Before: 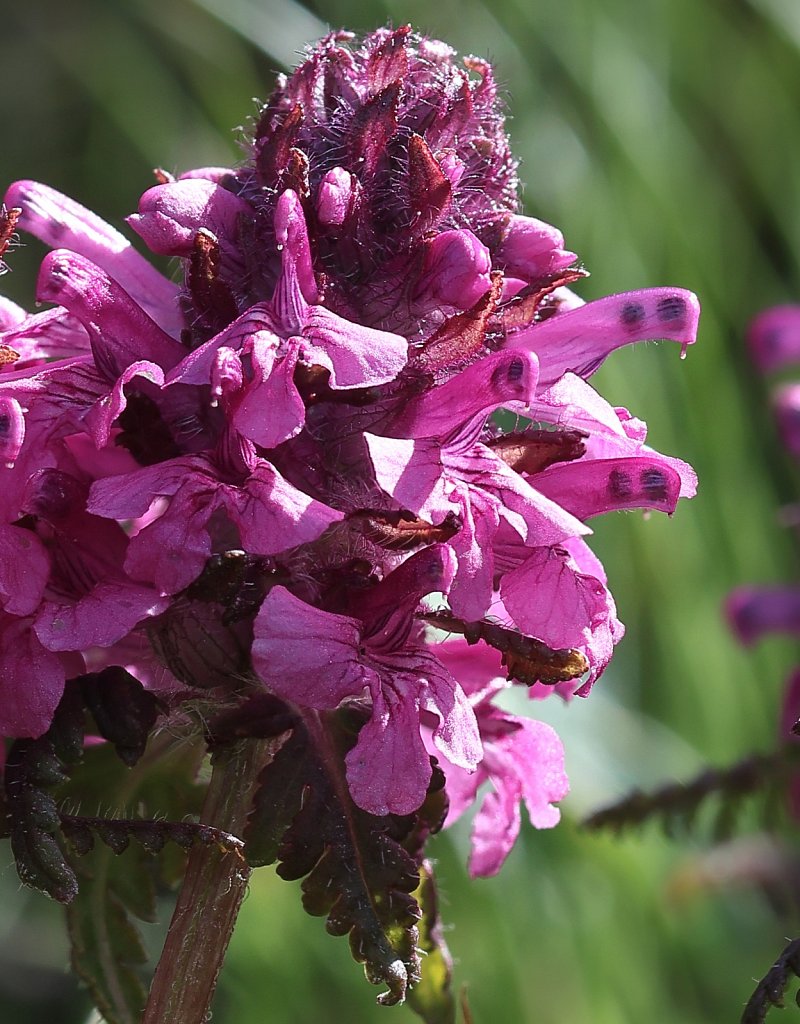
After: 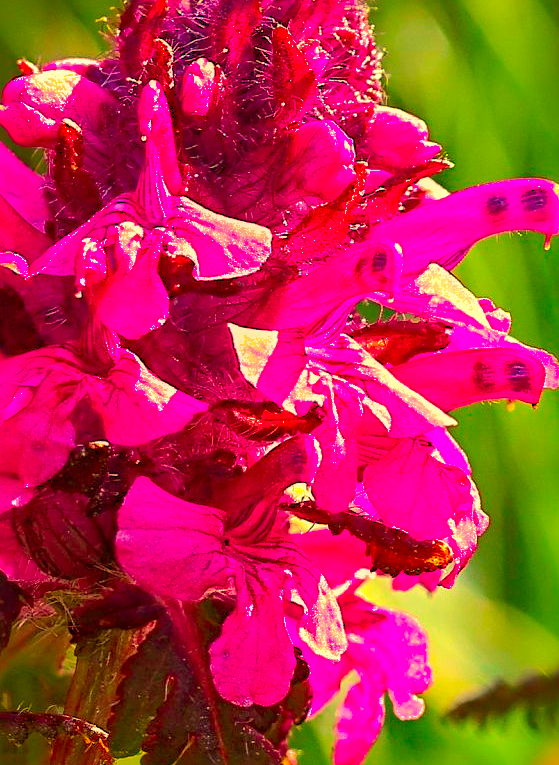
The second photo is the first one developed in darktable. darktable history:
sharpen: radius 4.883
white balance: red 1.138, green 0.996, blue 0.812
local contrast: on, module defaults
contrast brightness saturation: contrast 0.2, brightness 0.16, saturation 0.22
shadows and highlights: on, module defaults
color correction: saturation 2.15
crop and rotate: left 17.046%, top 10.659%, right 12.989%, bottom 14.553%
